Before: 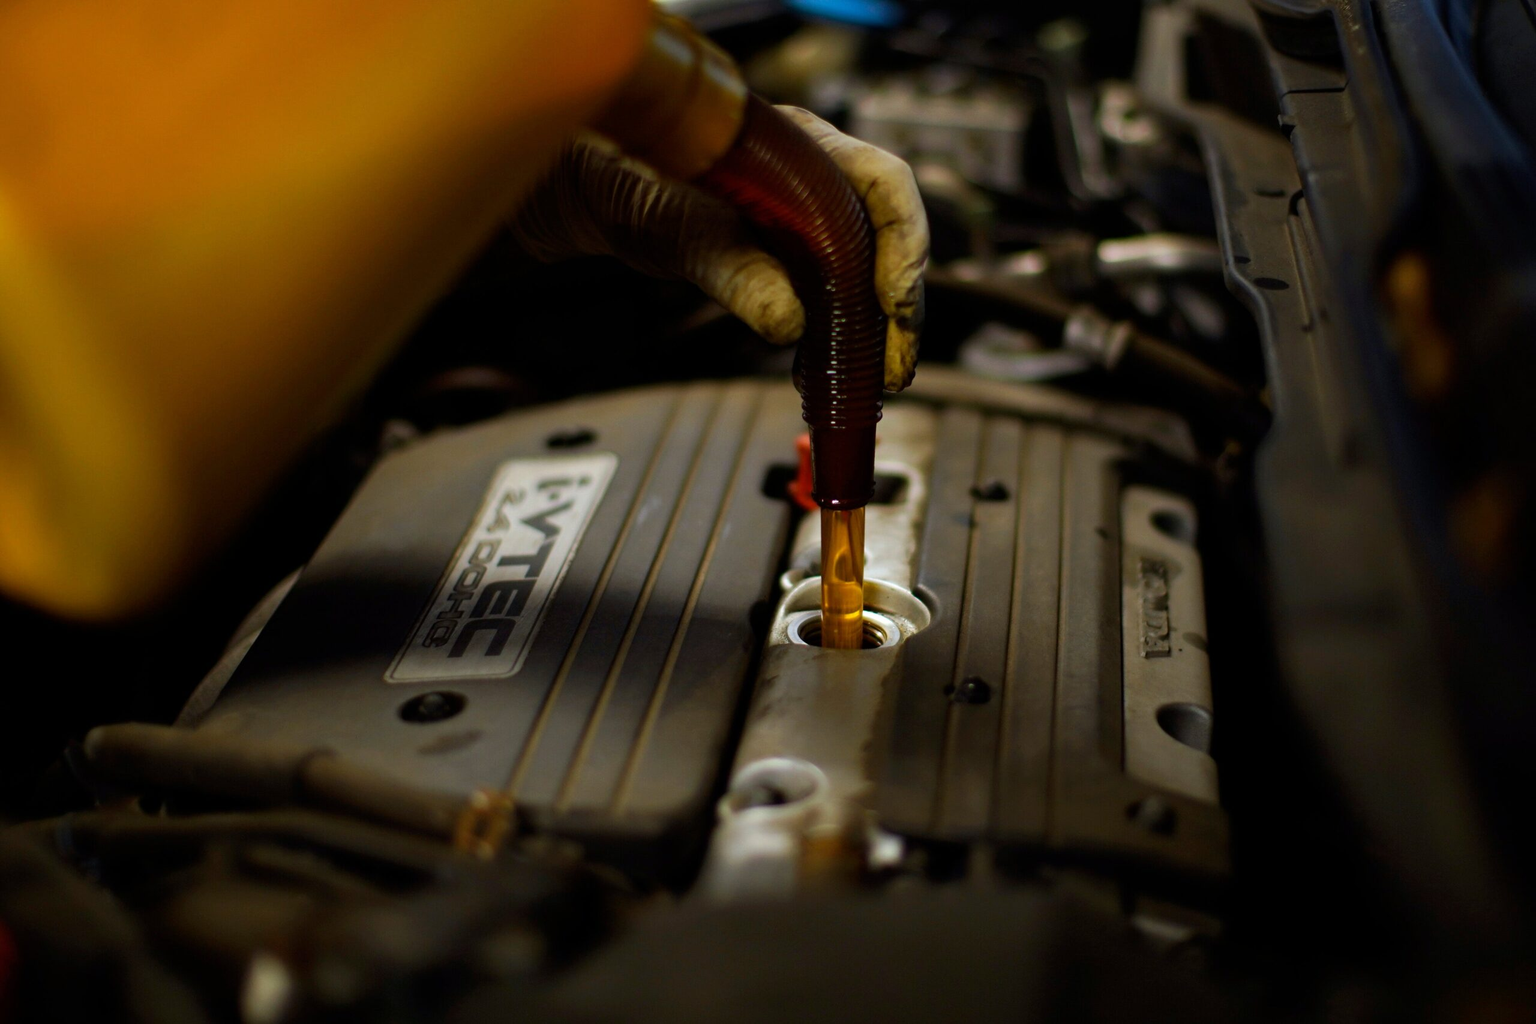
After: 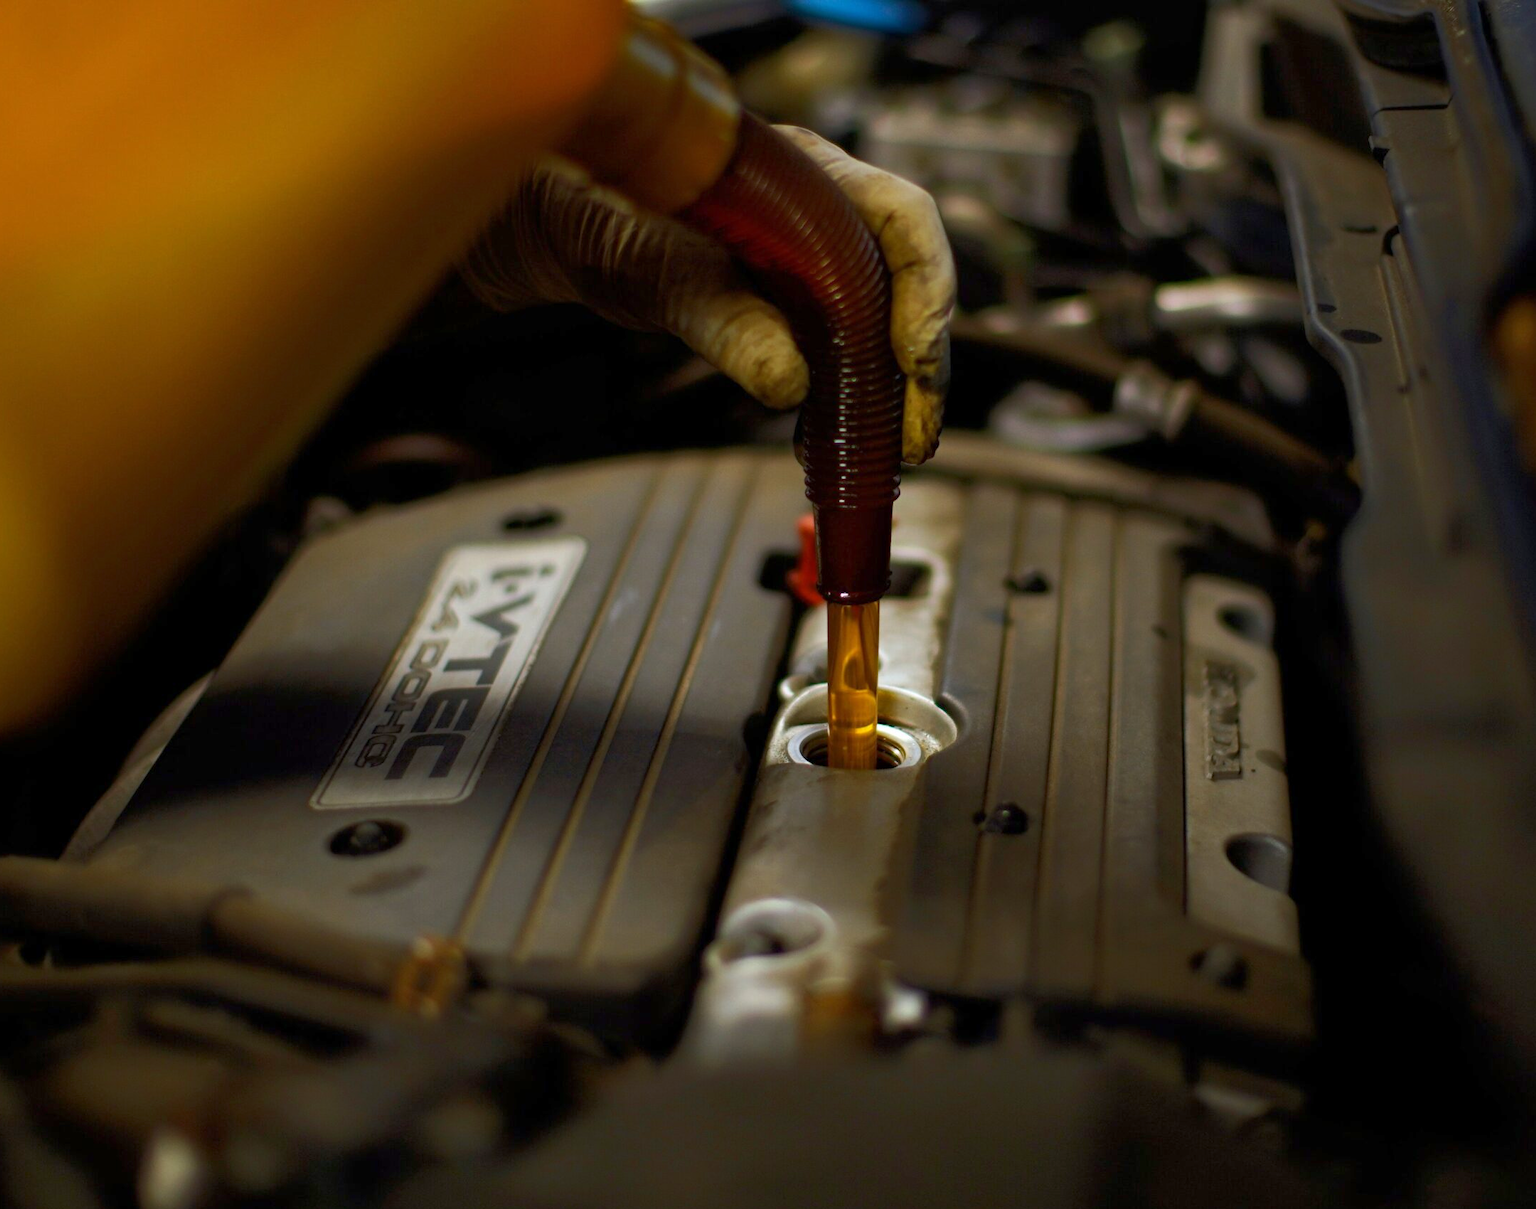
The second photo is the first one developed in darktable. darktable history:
crop: left 8.026%, right 7.374%
rgb curve: curves: ch0 [(0, 0) (0.093, 0.159) (0.241, 0.265) (0.414, 0.42) (1, 1)], compensate middle gray true, preserve colors basic power
